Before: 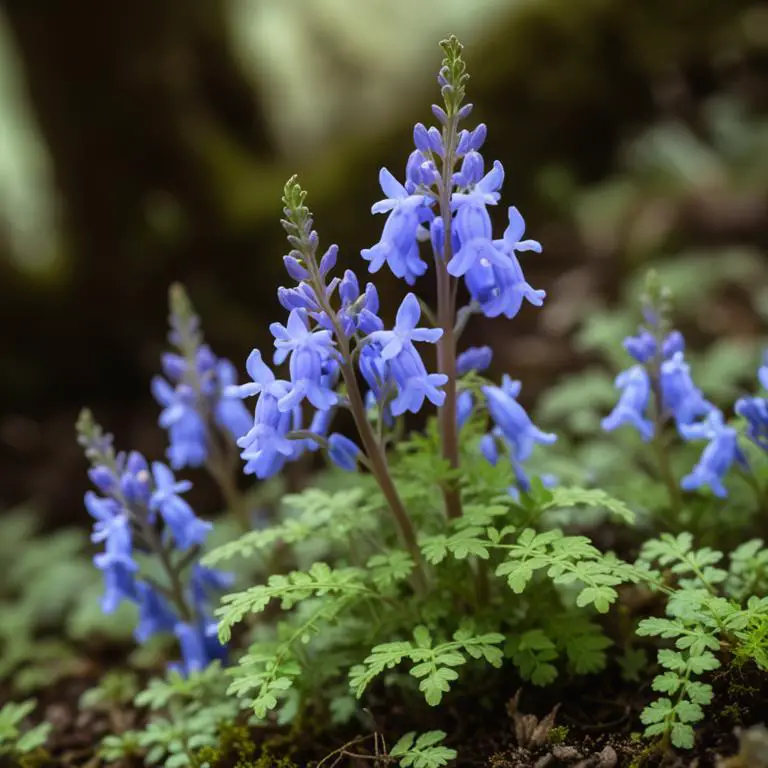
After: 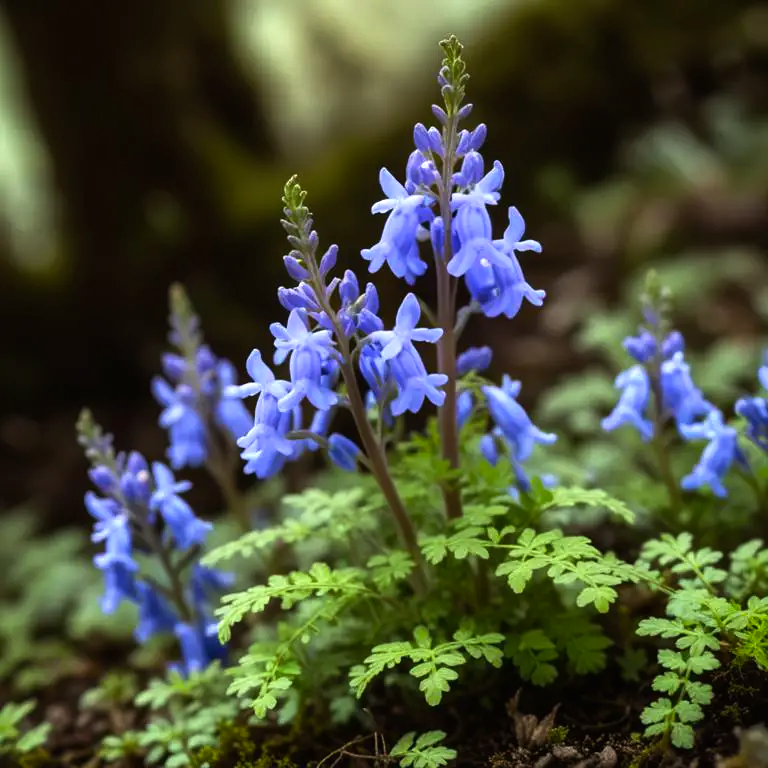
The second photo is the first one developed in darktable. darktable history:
color balance rgb: linear chroma grading › global chroma 15.609%, perceptual saturation grading › global saturation 0.984%, perceptual brilliance grading › global brilliance 14.881%, perceptual brilliance grading › shadows -34.819%
